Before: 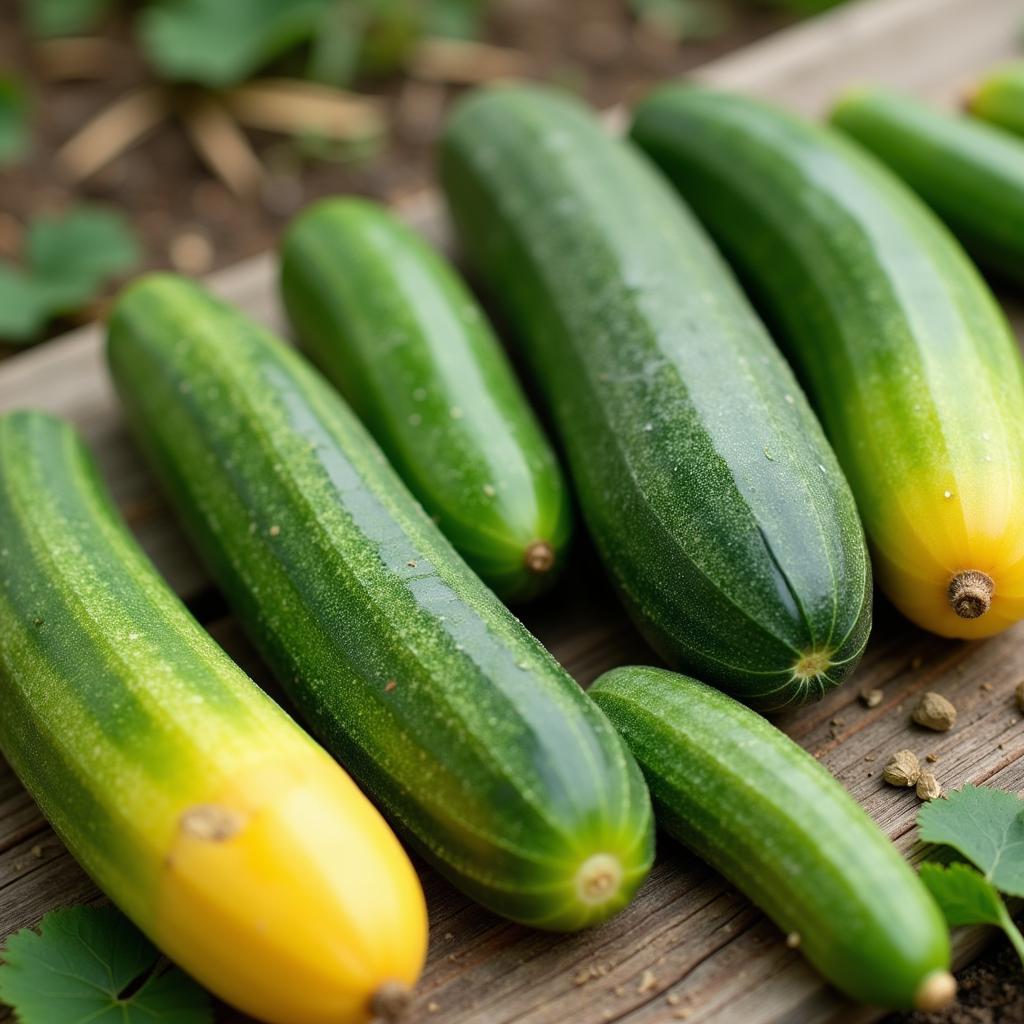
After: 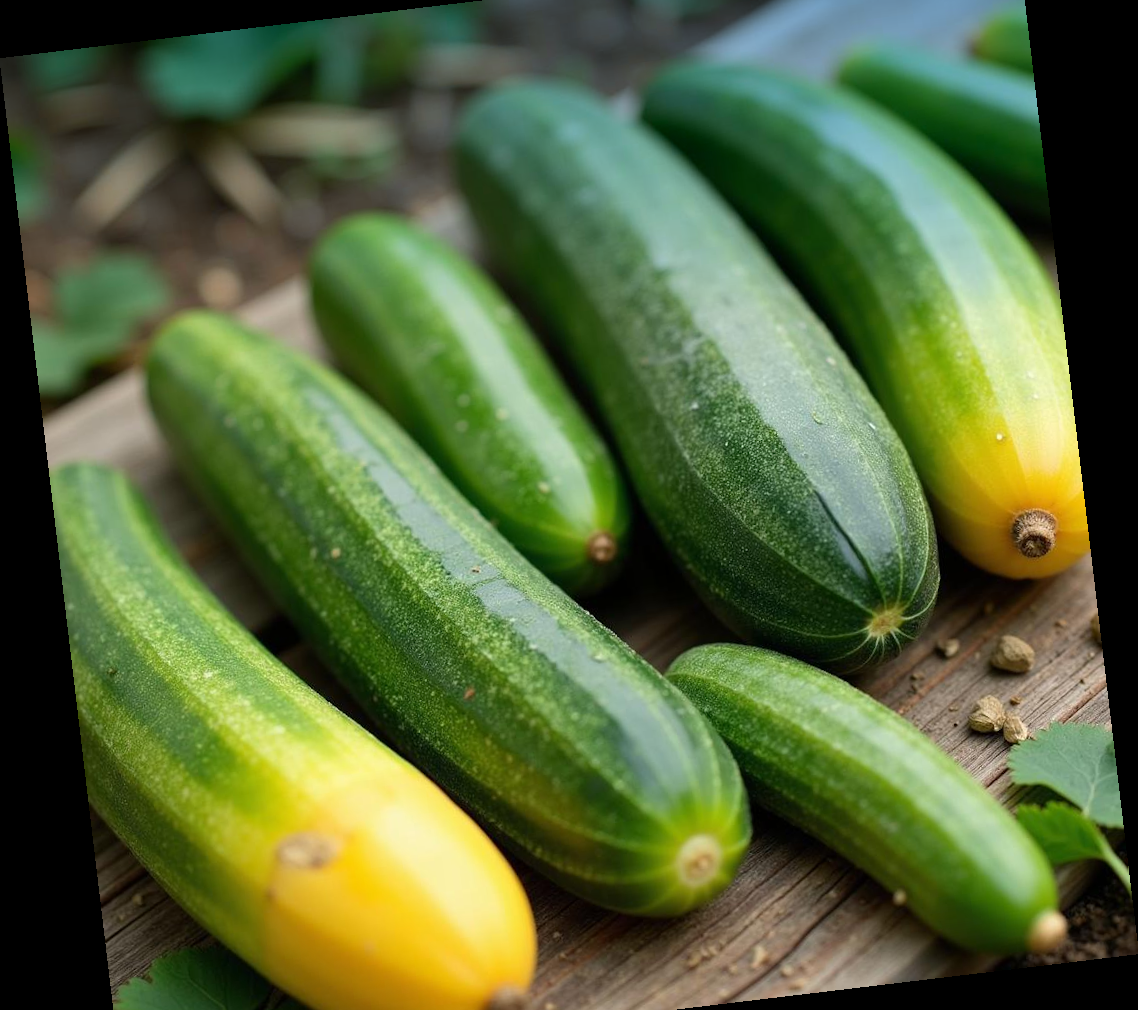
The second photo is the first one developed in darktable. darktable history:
rotate and perspective: rotation -6.83°, automatic cropping off
graduated density: density 2.02 EV, hardness 44%, rotation 0.374°, offset 8.21, hue 208.8°, saturation 97%
crop and rotate: top 5.609%, bottom 5.609%
